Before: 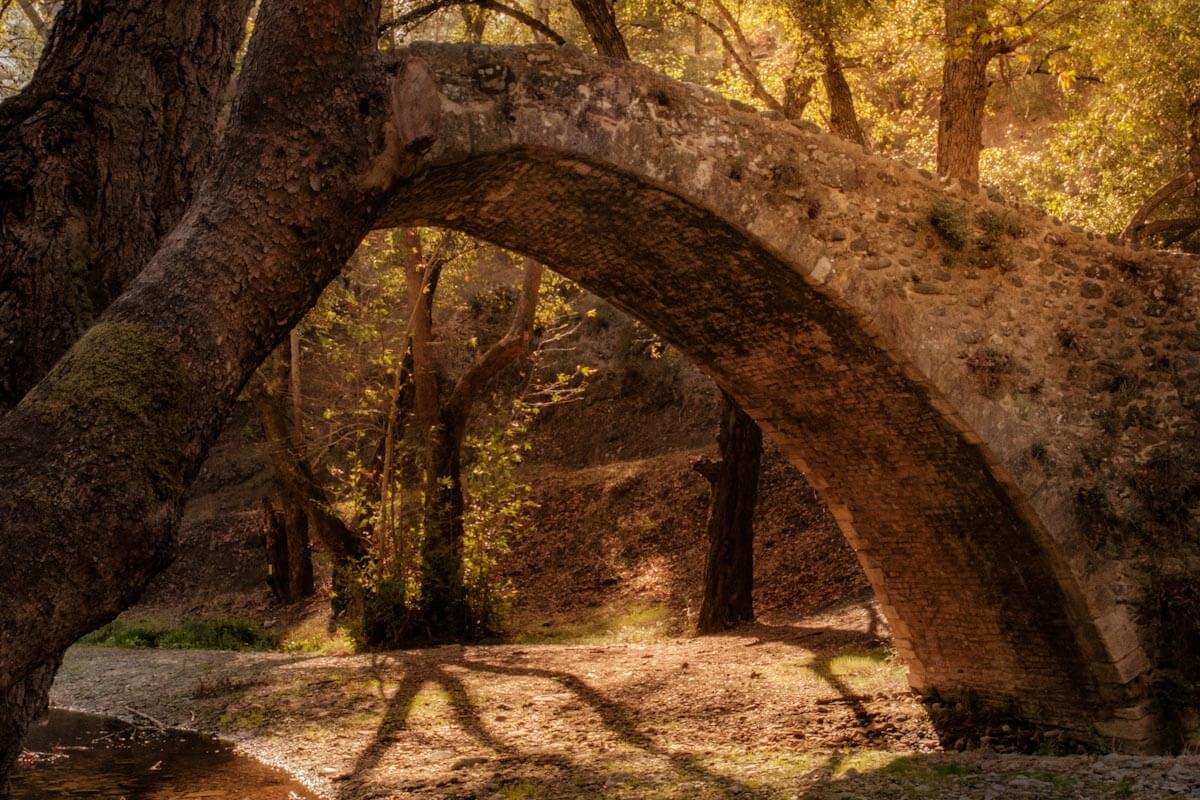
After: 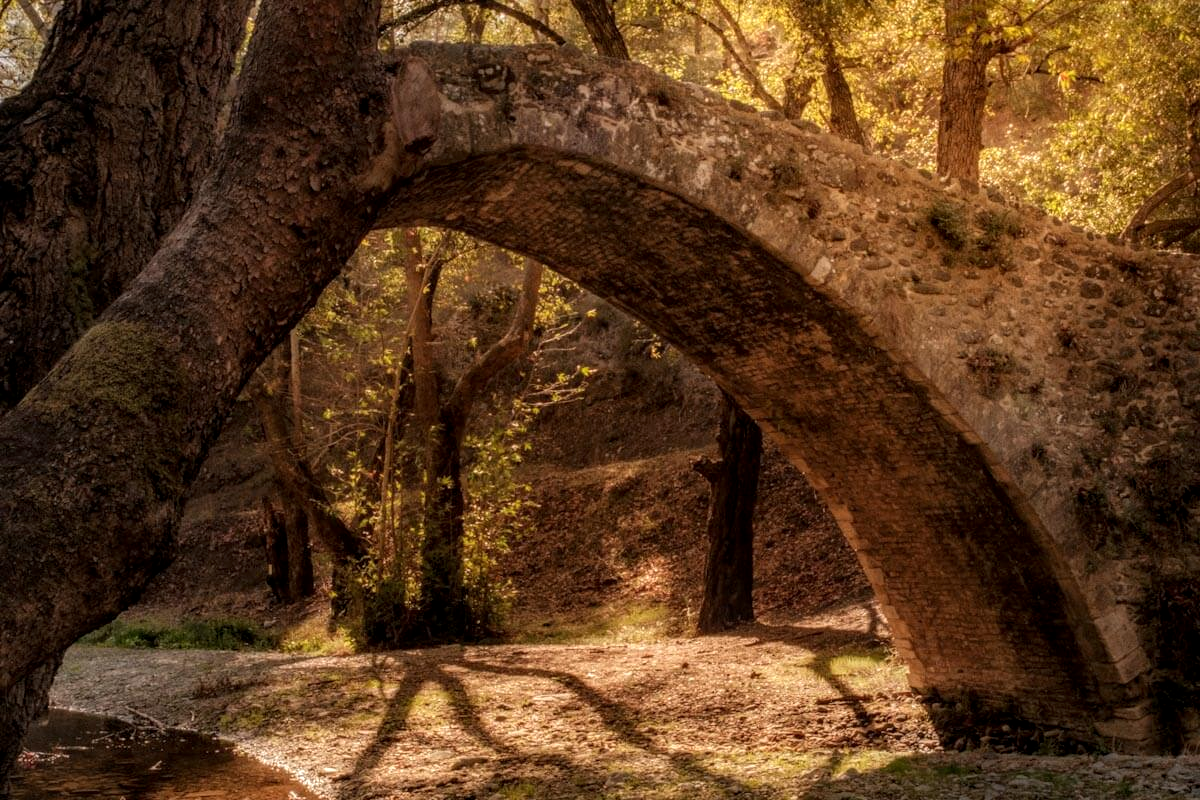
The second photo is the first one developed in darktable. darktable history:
local contrast: on, module defaults
shadows and highlights: radius 93.07, shadows -14.46, white point adjustment 0.23, highlights 31.48, compress 48.23%, highlights color adjustment 52.79%, soften with gaussian
